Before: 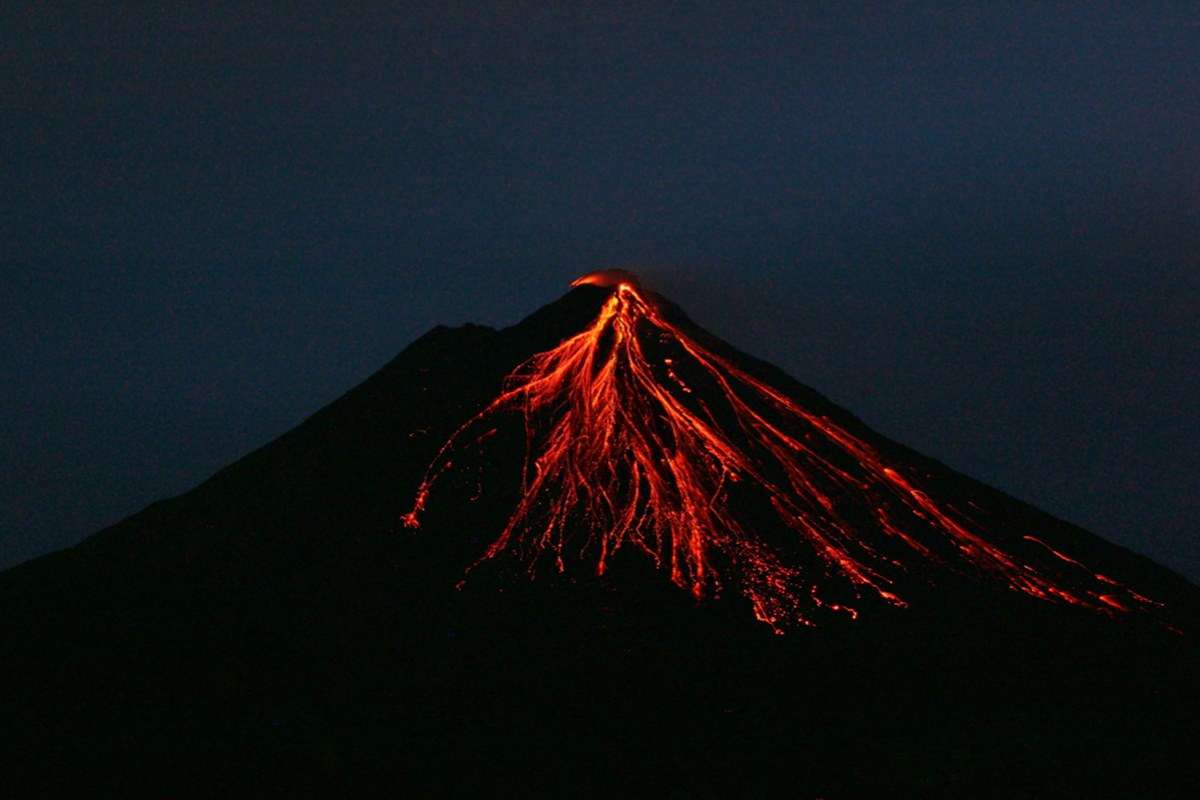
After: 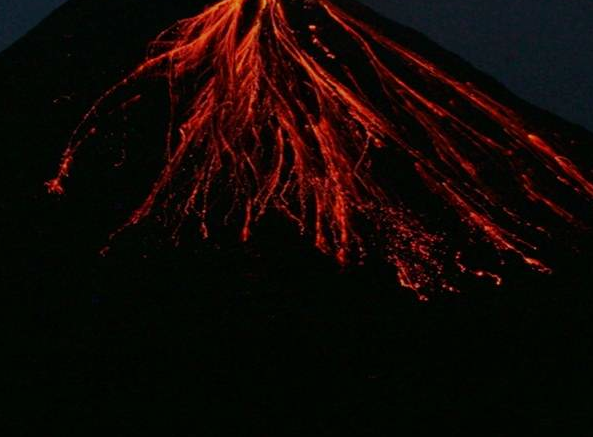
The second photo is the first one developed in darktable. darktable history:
exposure: exposure -0.462 EV, compensate highlight preservation false
crop: left 29.672%, top 41.786%, right 20.851%, bottom 3.487%
white balance: red 0.978, blue 0.999
